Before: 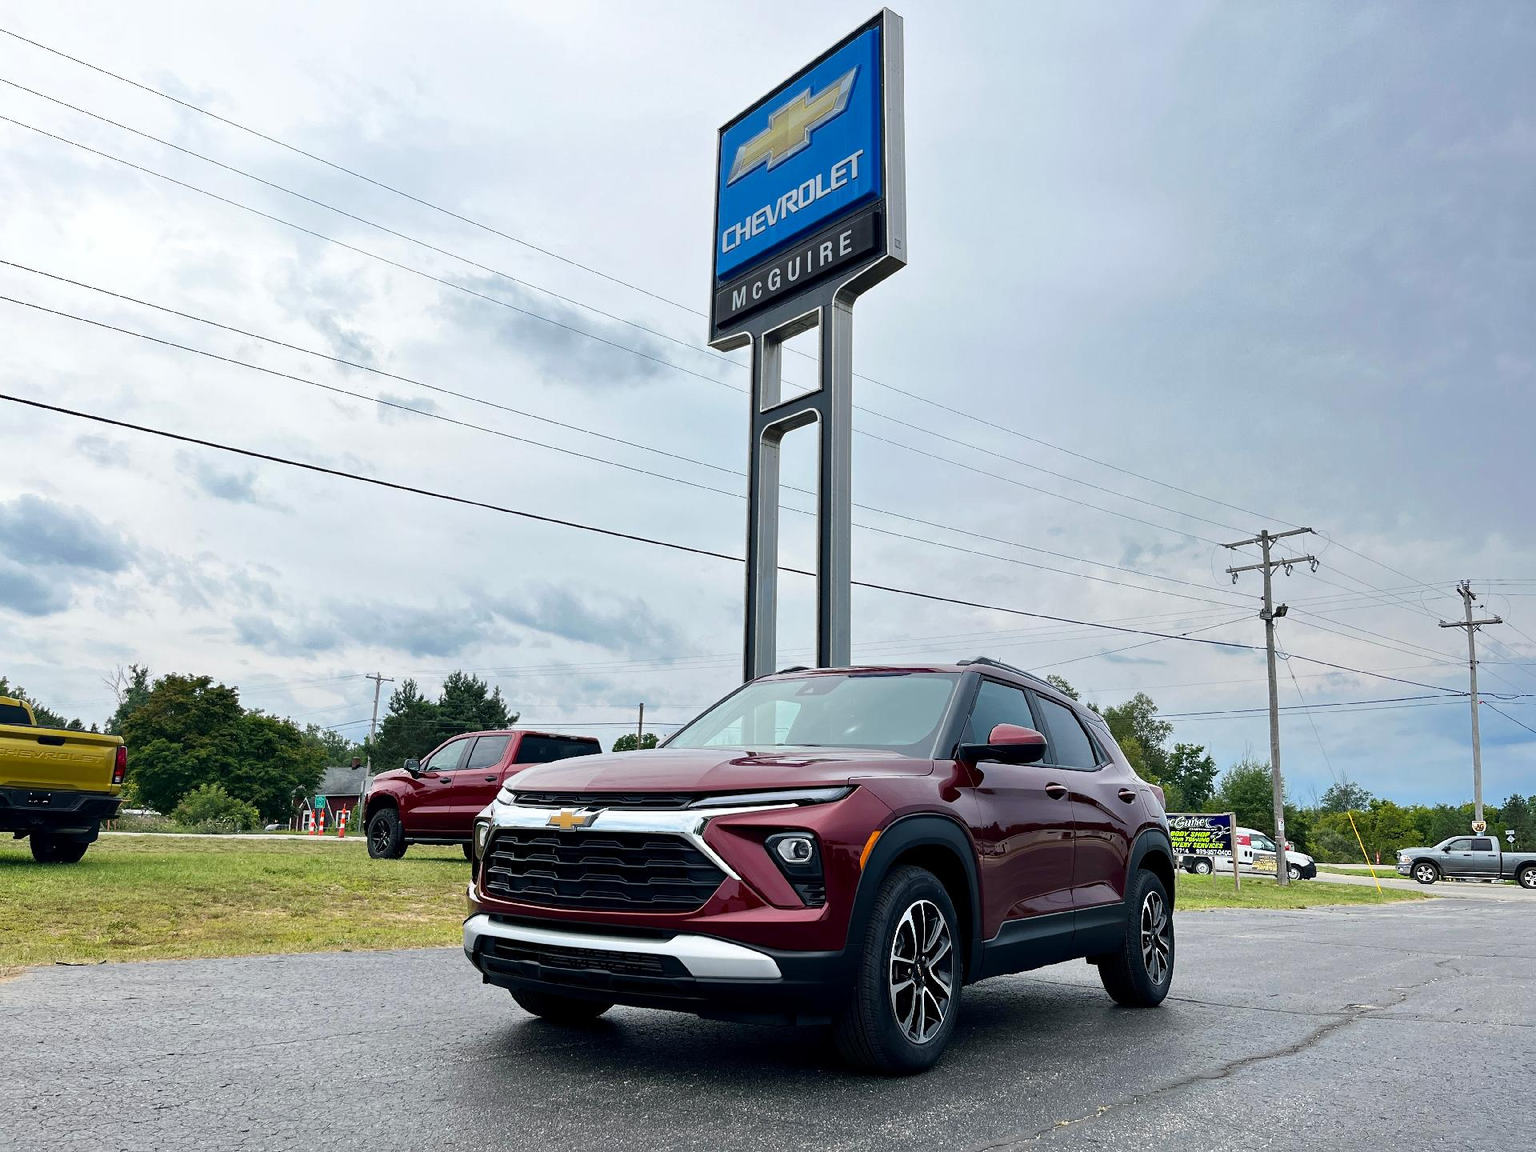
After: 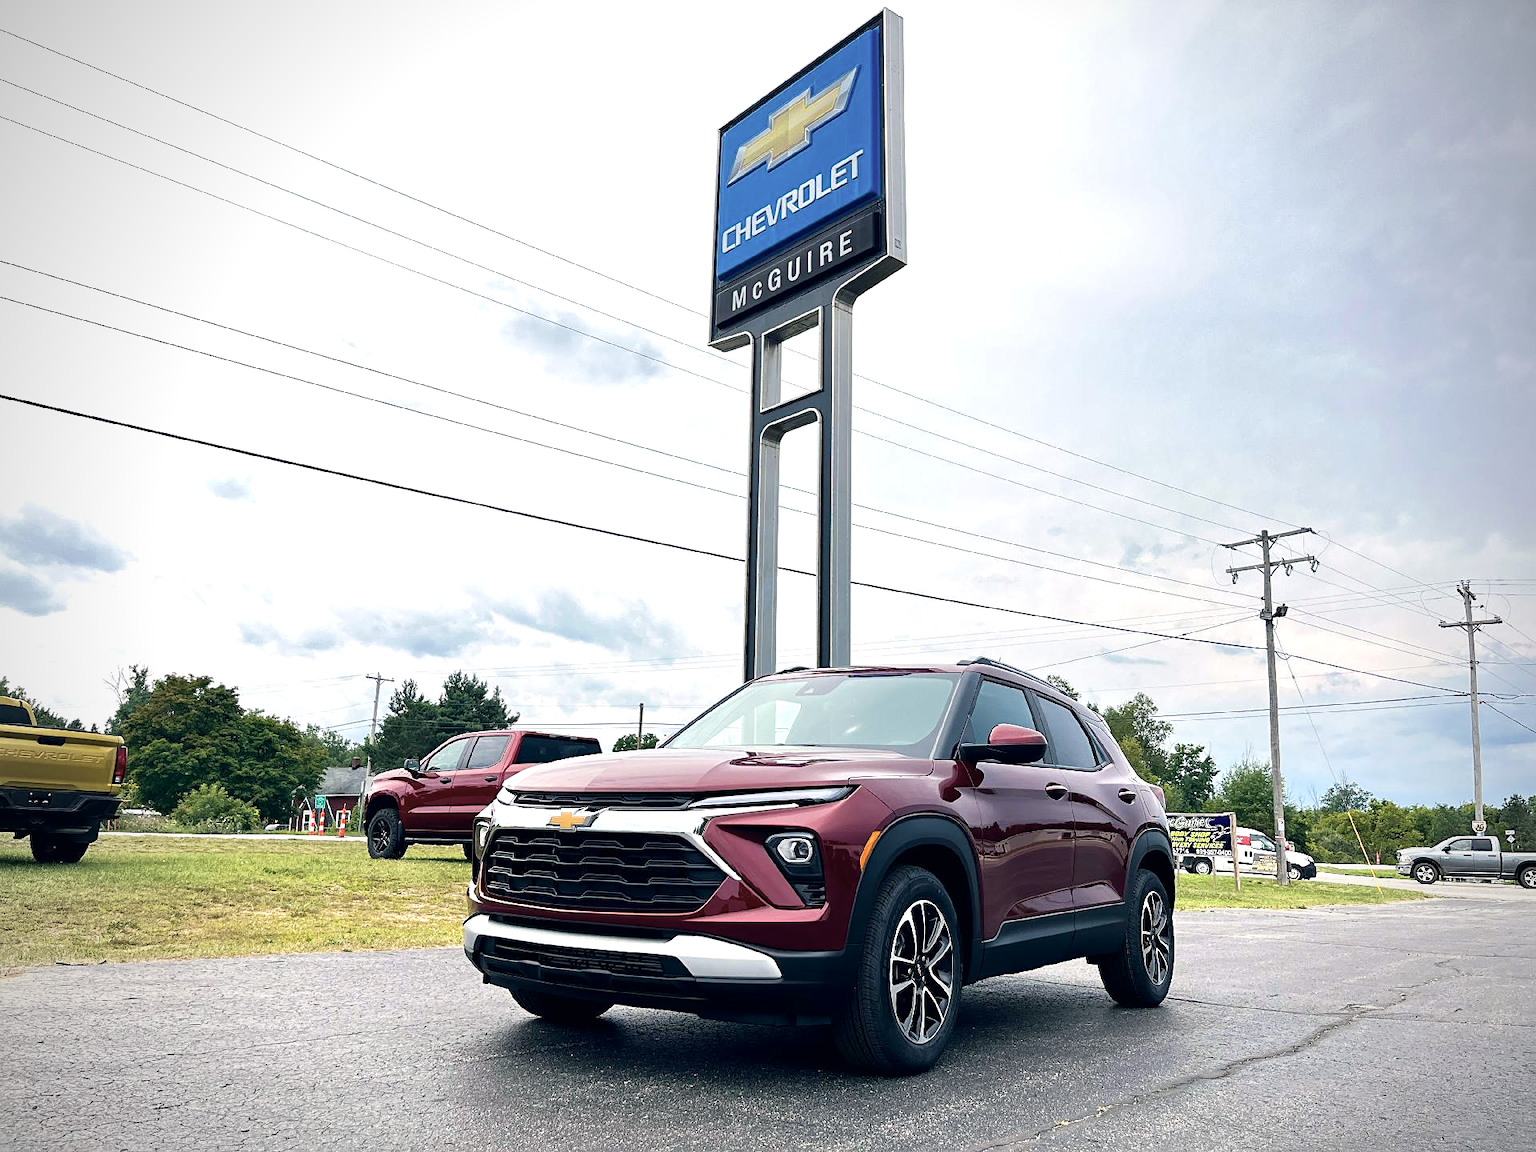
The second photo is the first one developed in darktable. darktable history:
color correction: highlights a* 2.91, highlights b* 4.99, shadows a* -1.86, shadows b* -4.86, saturation 0.767
exposure: exposure 0.643 EV, compensate highlight preservation false
velvia: on, module defaults
vignetting: on, module defaults
sharpen: amount 0.215
